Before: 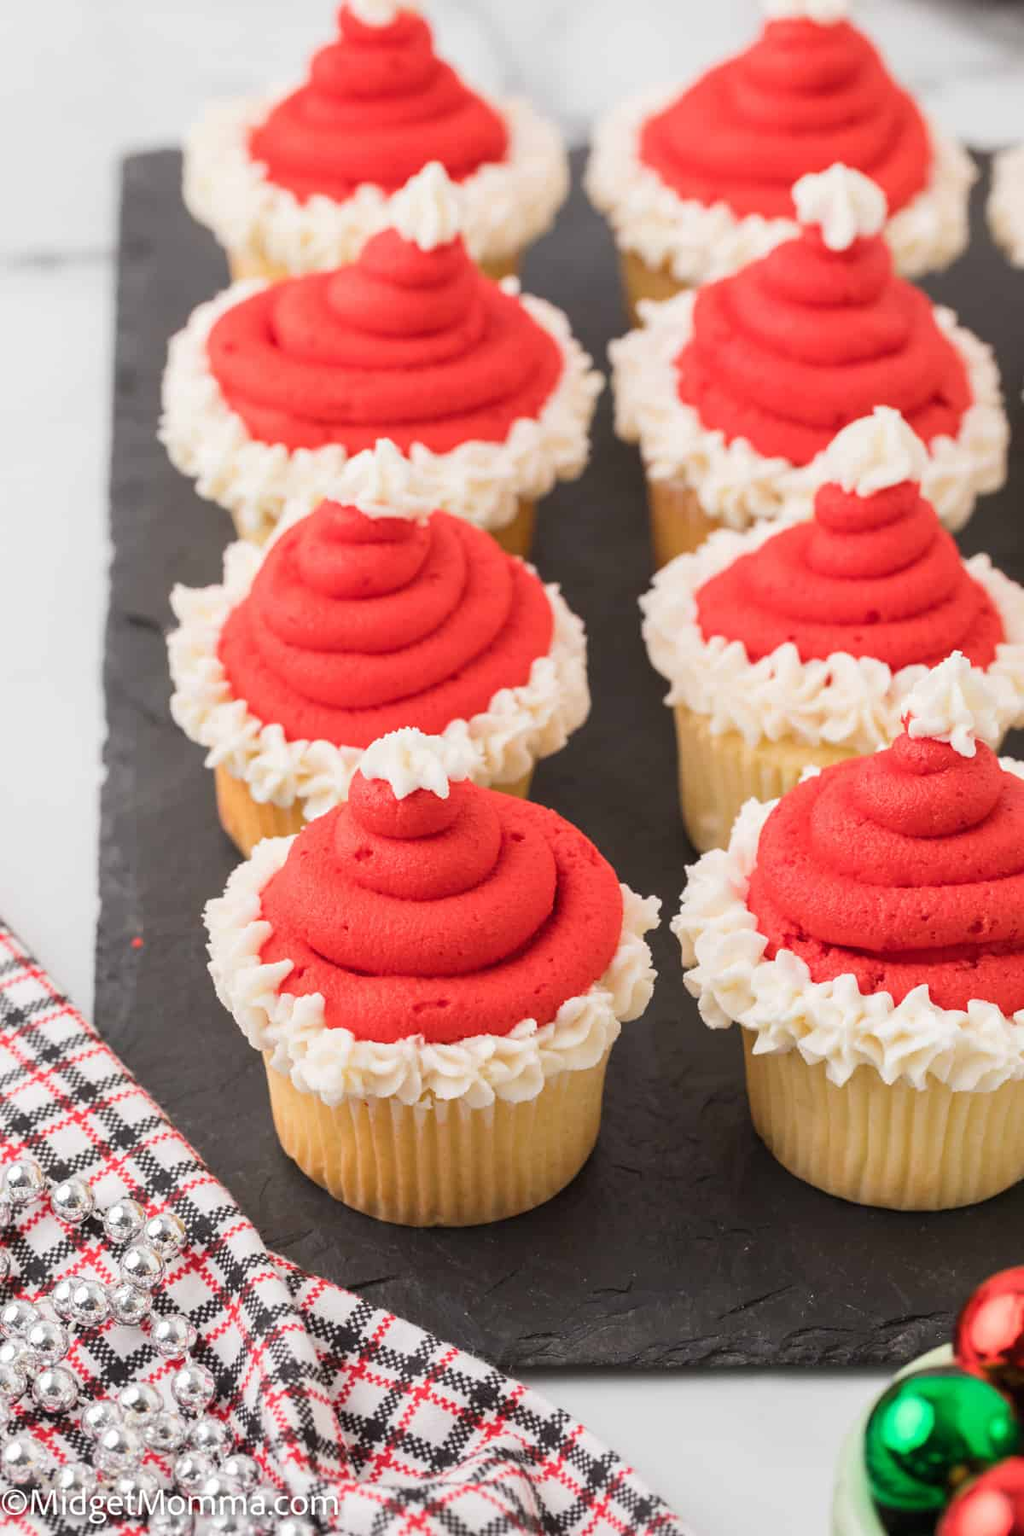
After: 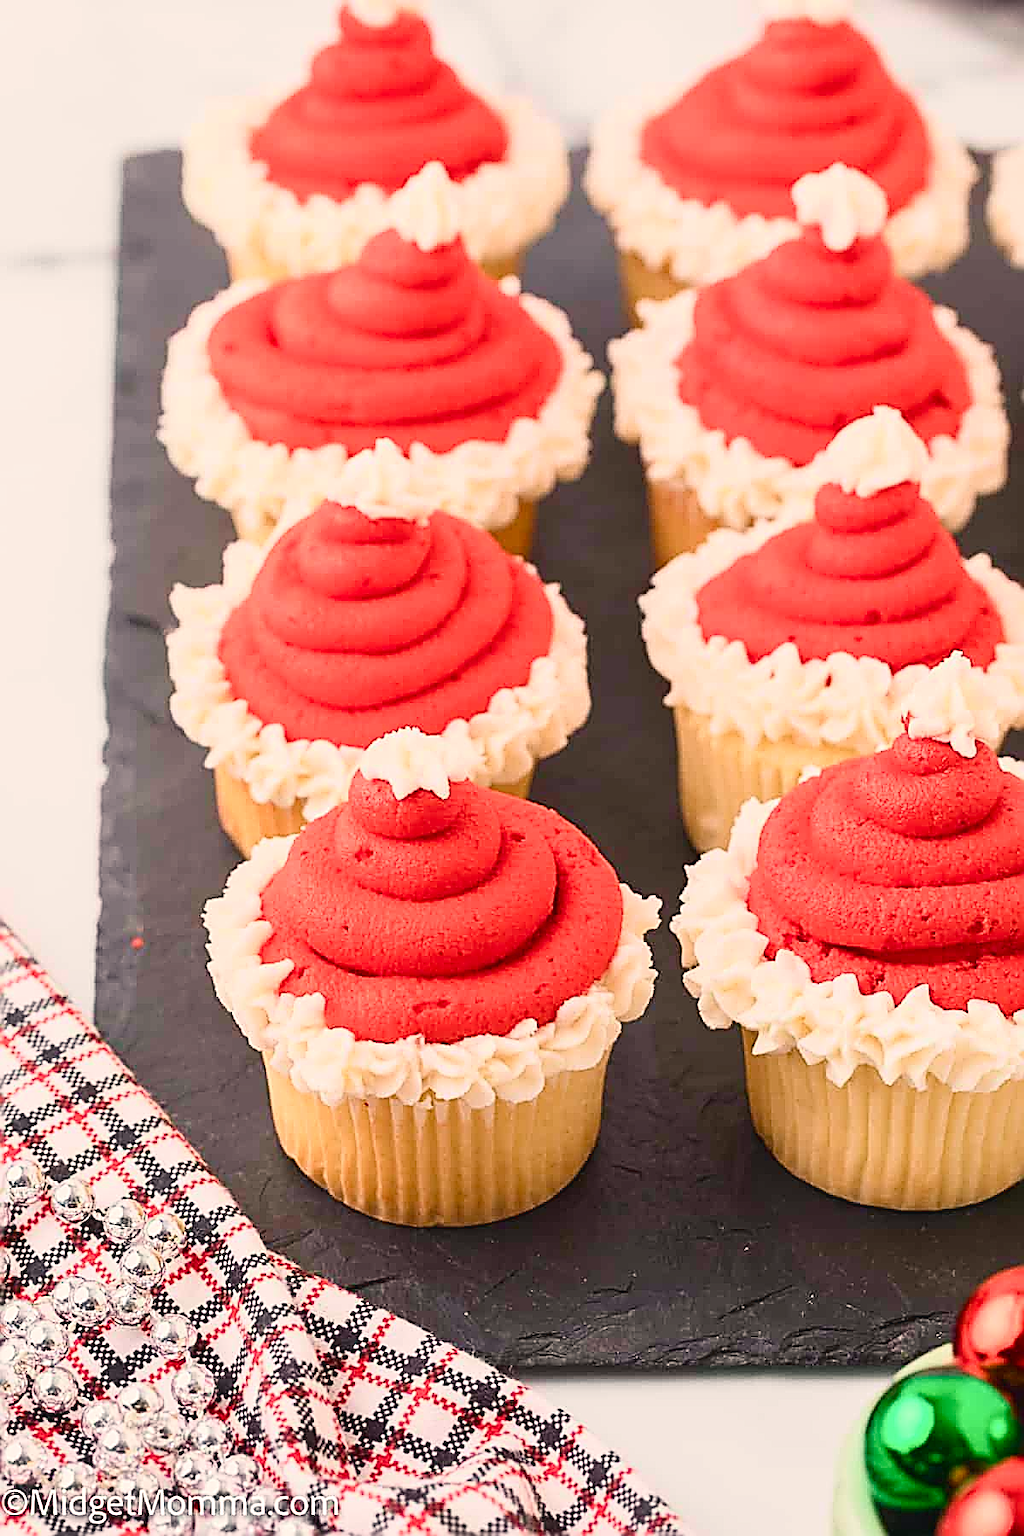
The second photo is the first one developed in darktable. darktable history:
color balance rgb: shadows lift › chroma 2%, shadows lift › hue 250°, power › hue 326.4°, highlights gain › chroma 2%, highlights gain › hue 64.8°, global offset › luminance 0.5%, global offset › hue 58.8°, perceptual saturation grading › highlights -25%, perceptual saturation grading › shadows 30%, global vibrance 15%
tone curve: curves: ch0 [(0, 0) (0.091, 0.075) (0.409, 0.457) (0.733, 0.82) (0.844, 0.908) (0.909, 0.942) (1, 0.973)]; ch1 [(0, 0) (0.437, 0.404) (0.5, 0.5) (0.529, 0.556) (0.58, 0.606) (0.616, 0.654) (1, 1)]; ch2 [(0, 0) (0.442, 0.415) (0.5, 0.5) (0.535, 0.557) (0.585, 0.62) (1, 1)], color space Lab, independent channels, preserve colors none
sharpen: amount 2
